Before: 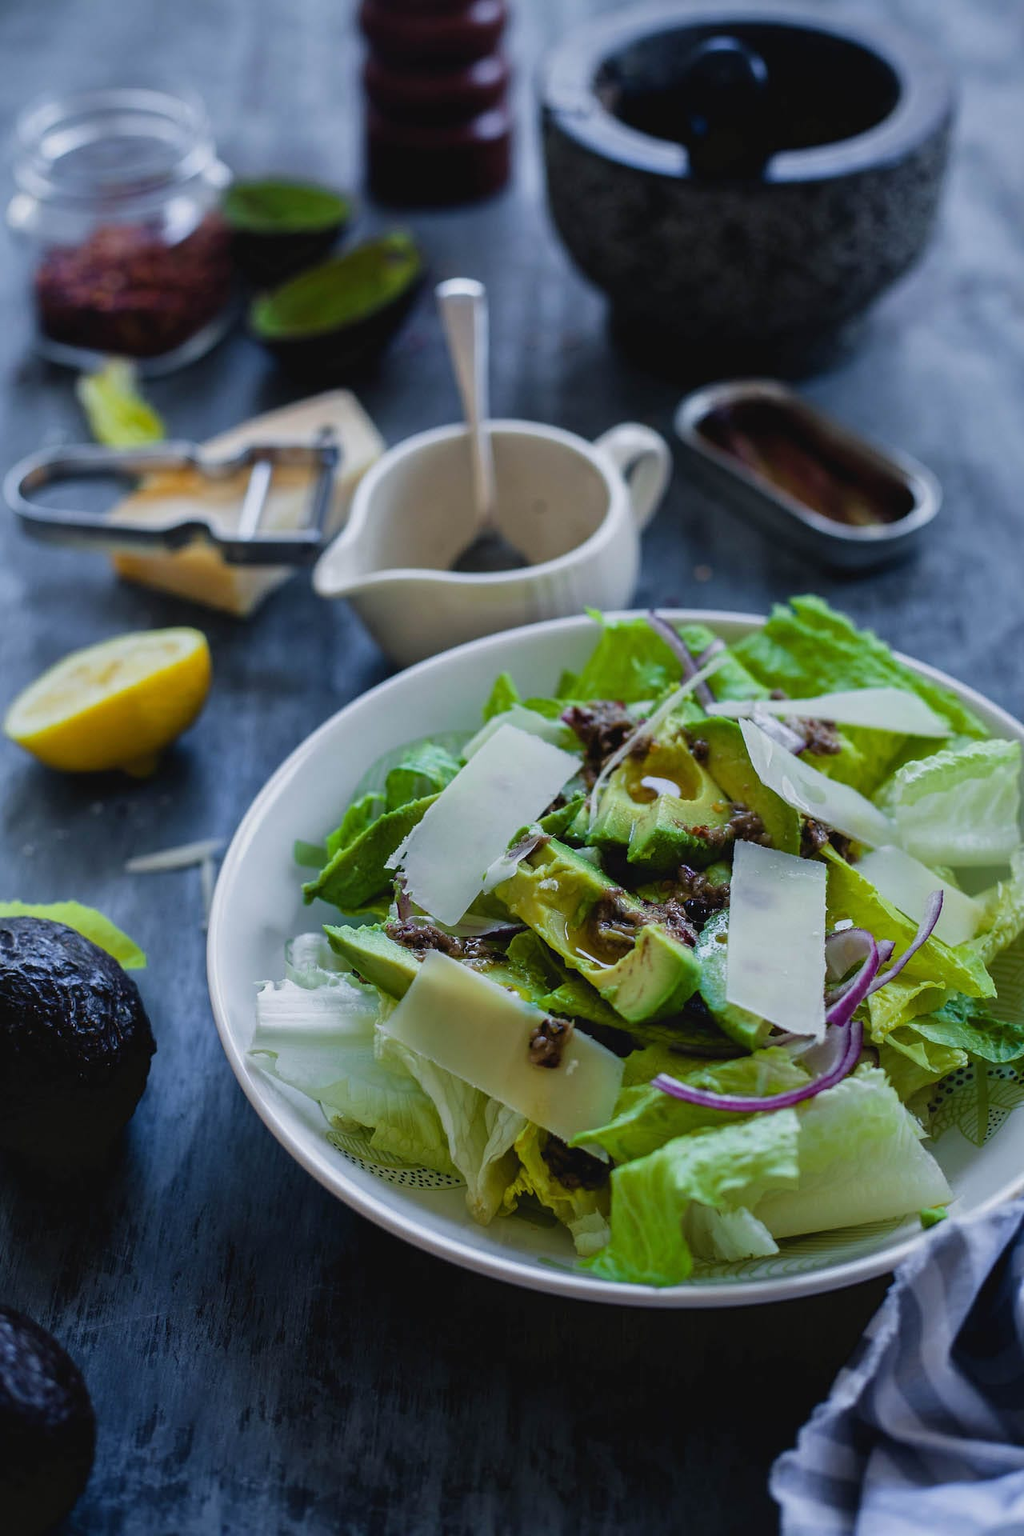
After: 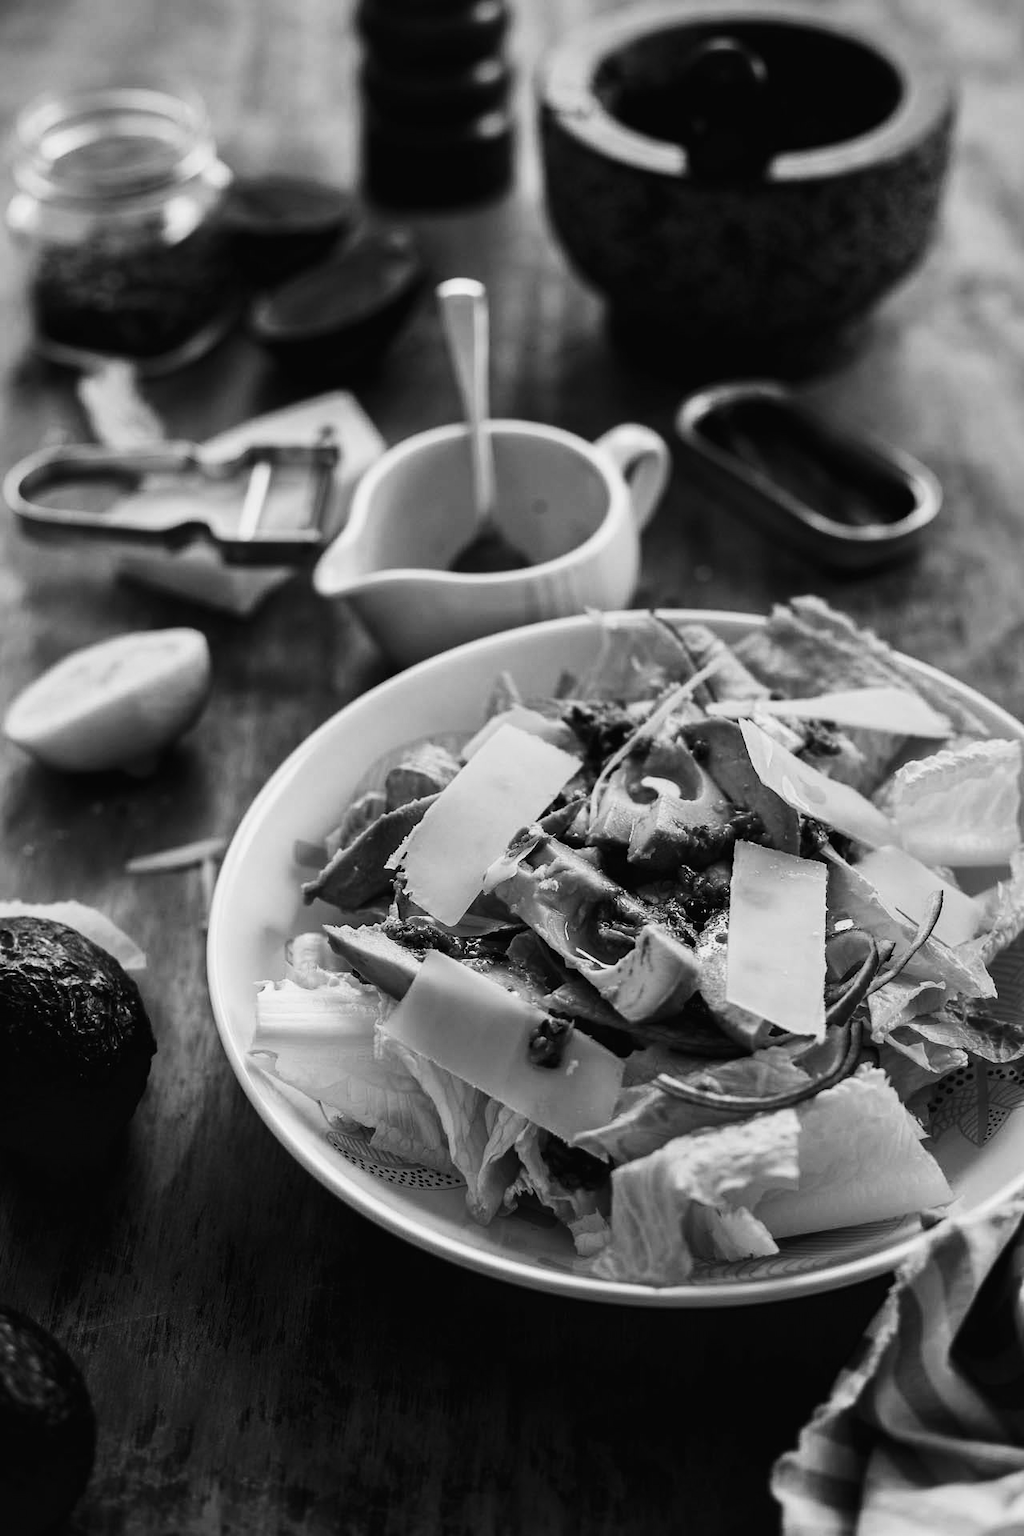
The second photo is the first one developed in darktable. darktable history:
color zones: curves: ch0 [(0.068, 0.464) (0.25, 0.5) (0.48, 0.508) (0.75, 0.536) (0.886, 0.476) (0.967, 0.456)]; ch1 [(0.066, 0.456) (0.25, 0.5) (0.616, 0.508) (0.746, 0.56) (0.934, 0.444)]
monochrome: on, module defaults
contrast brightness saturation: contrast 0.28
